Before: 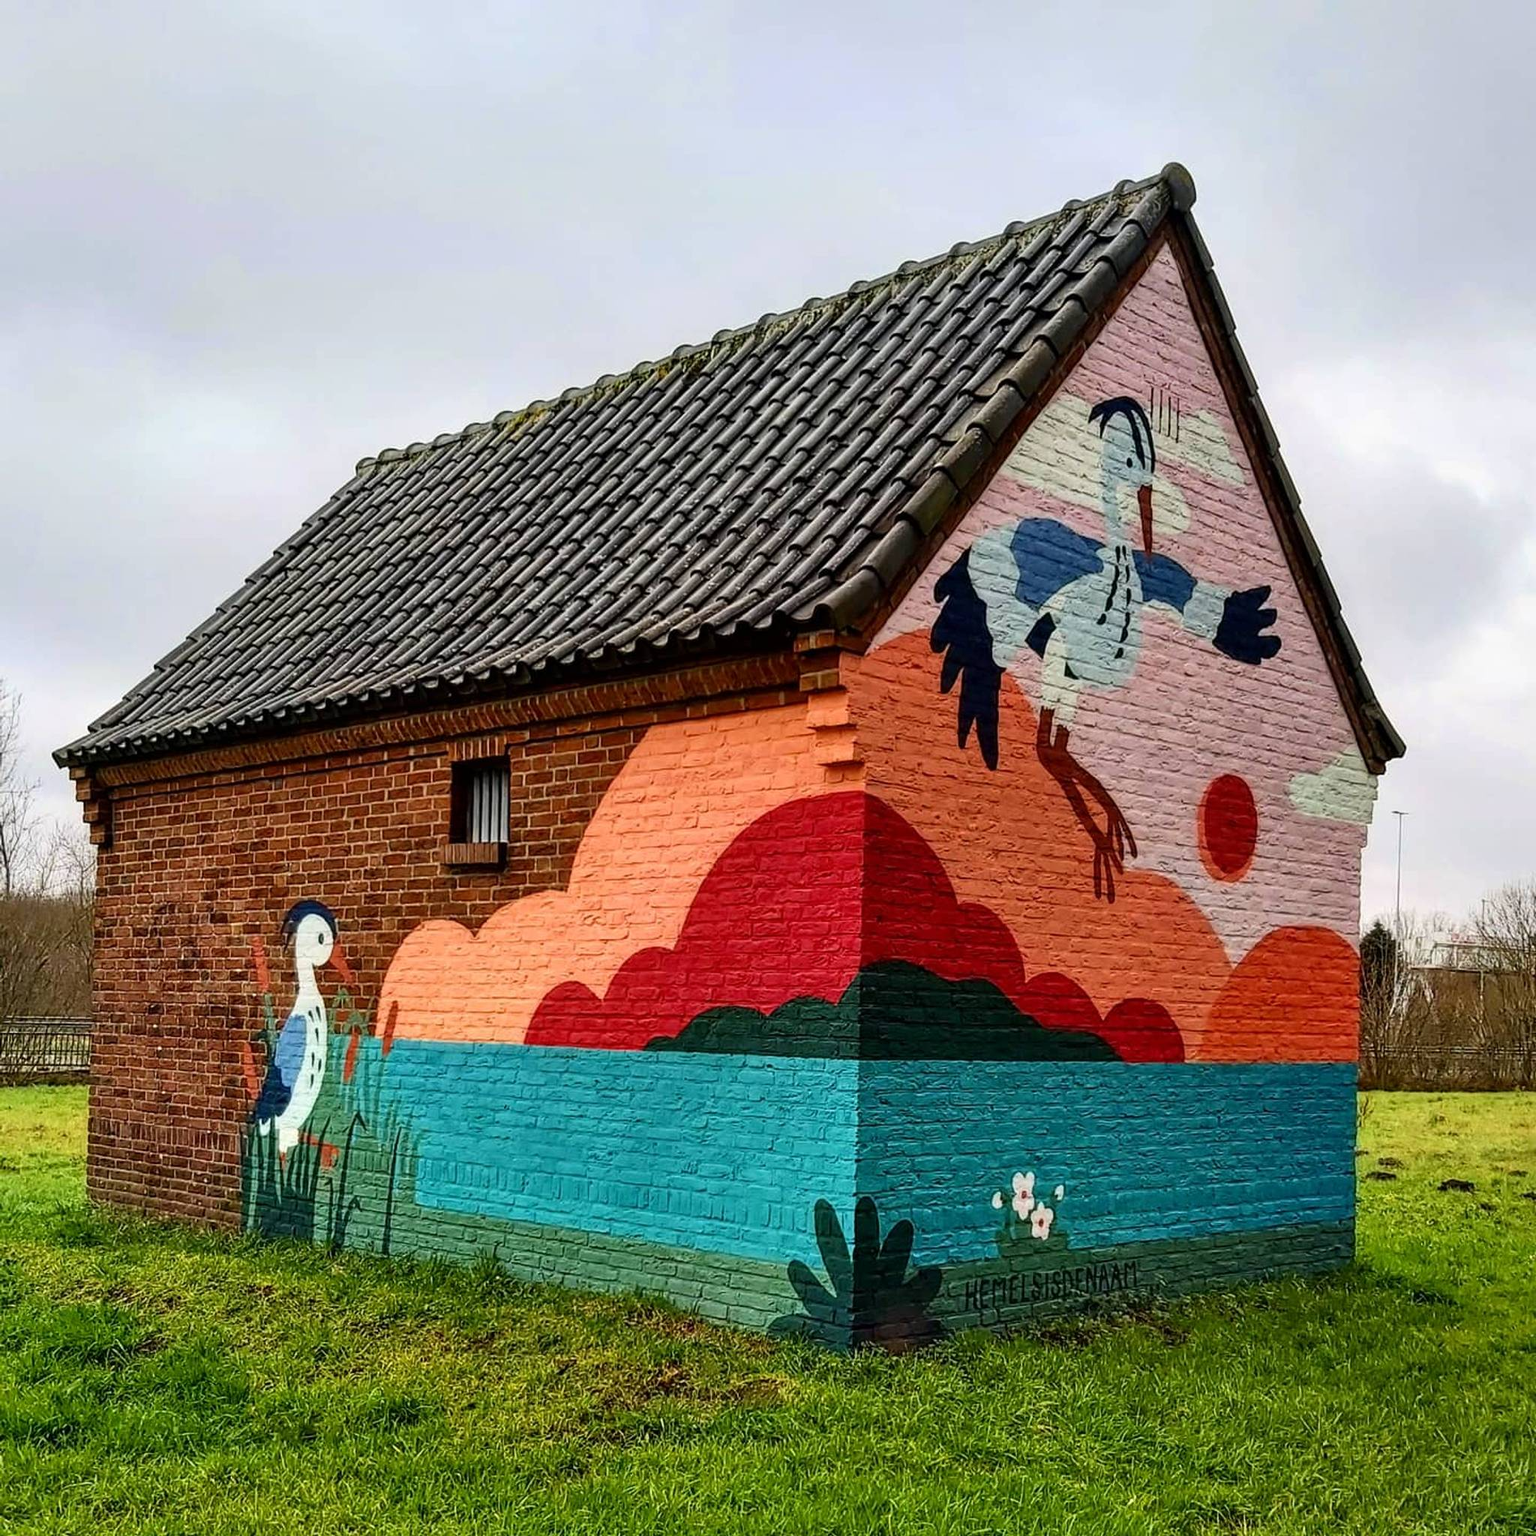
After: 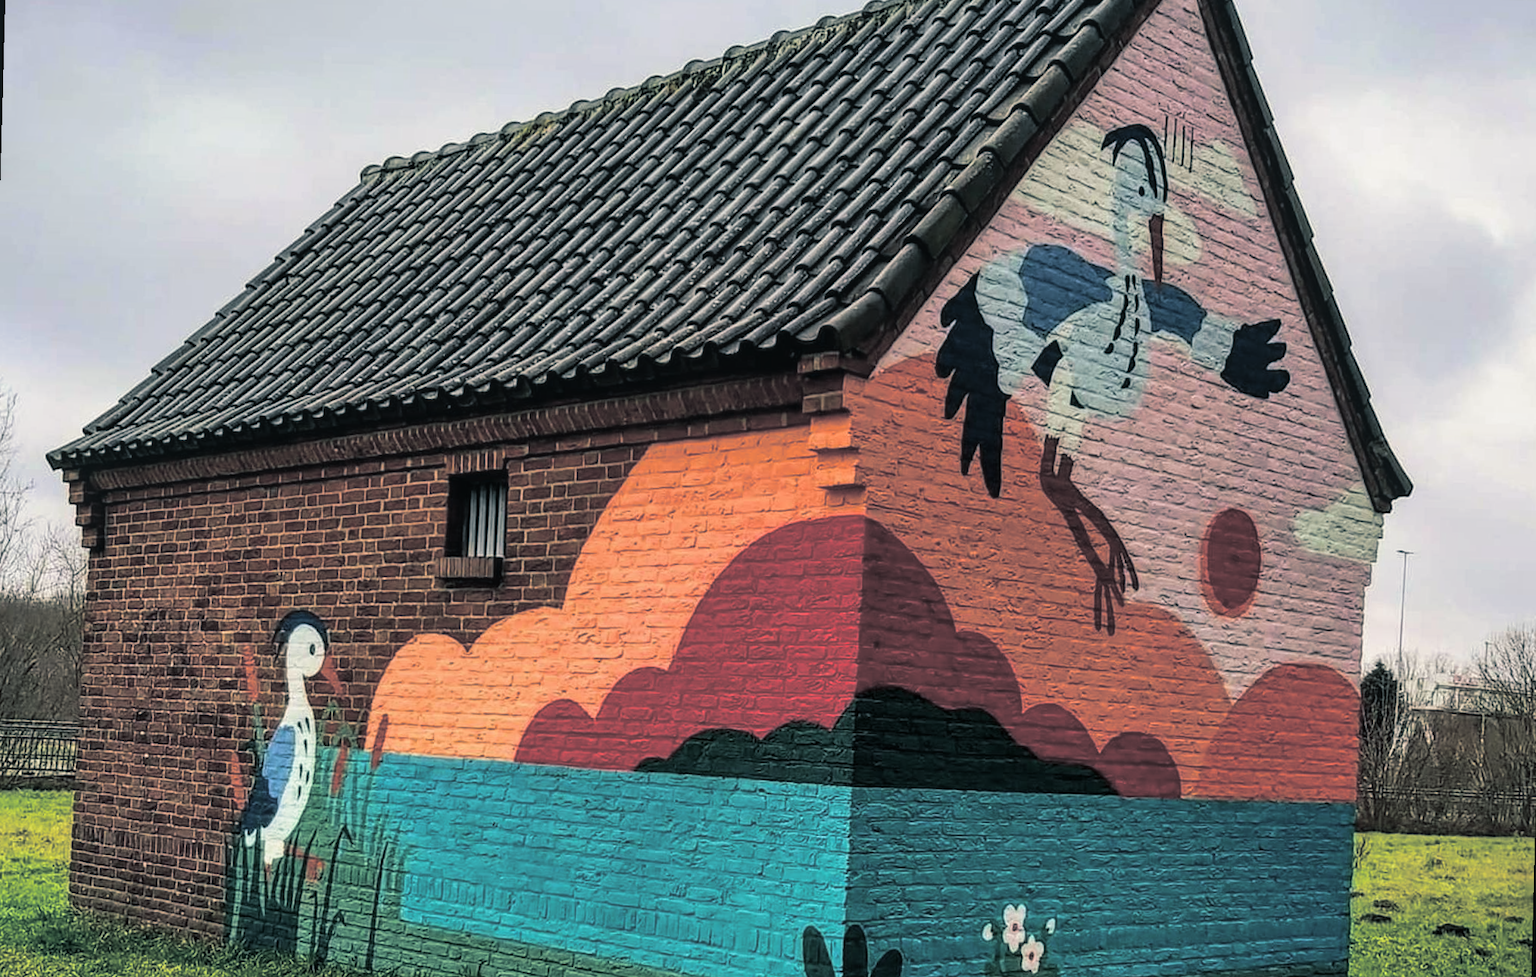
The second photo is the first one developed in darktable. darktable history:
rotate and perspective: rotation 1.57°, crop left 0.018, crop right 0.982, crop top 0.039, crop bottom 0.961
split-toning: shadows › hue 205.2°, shadows › saturation 0.29, highlights › hue 50.4°, highlights › saturation 0.38, balance -49.9
local contrast: detail 110%
crop: top 16.727%, bottom 16.727%
